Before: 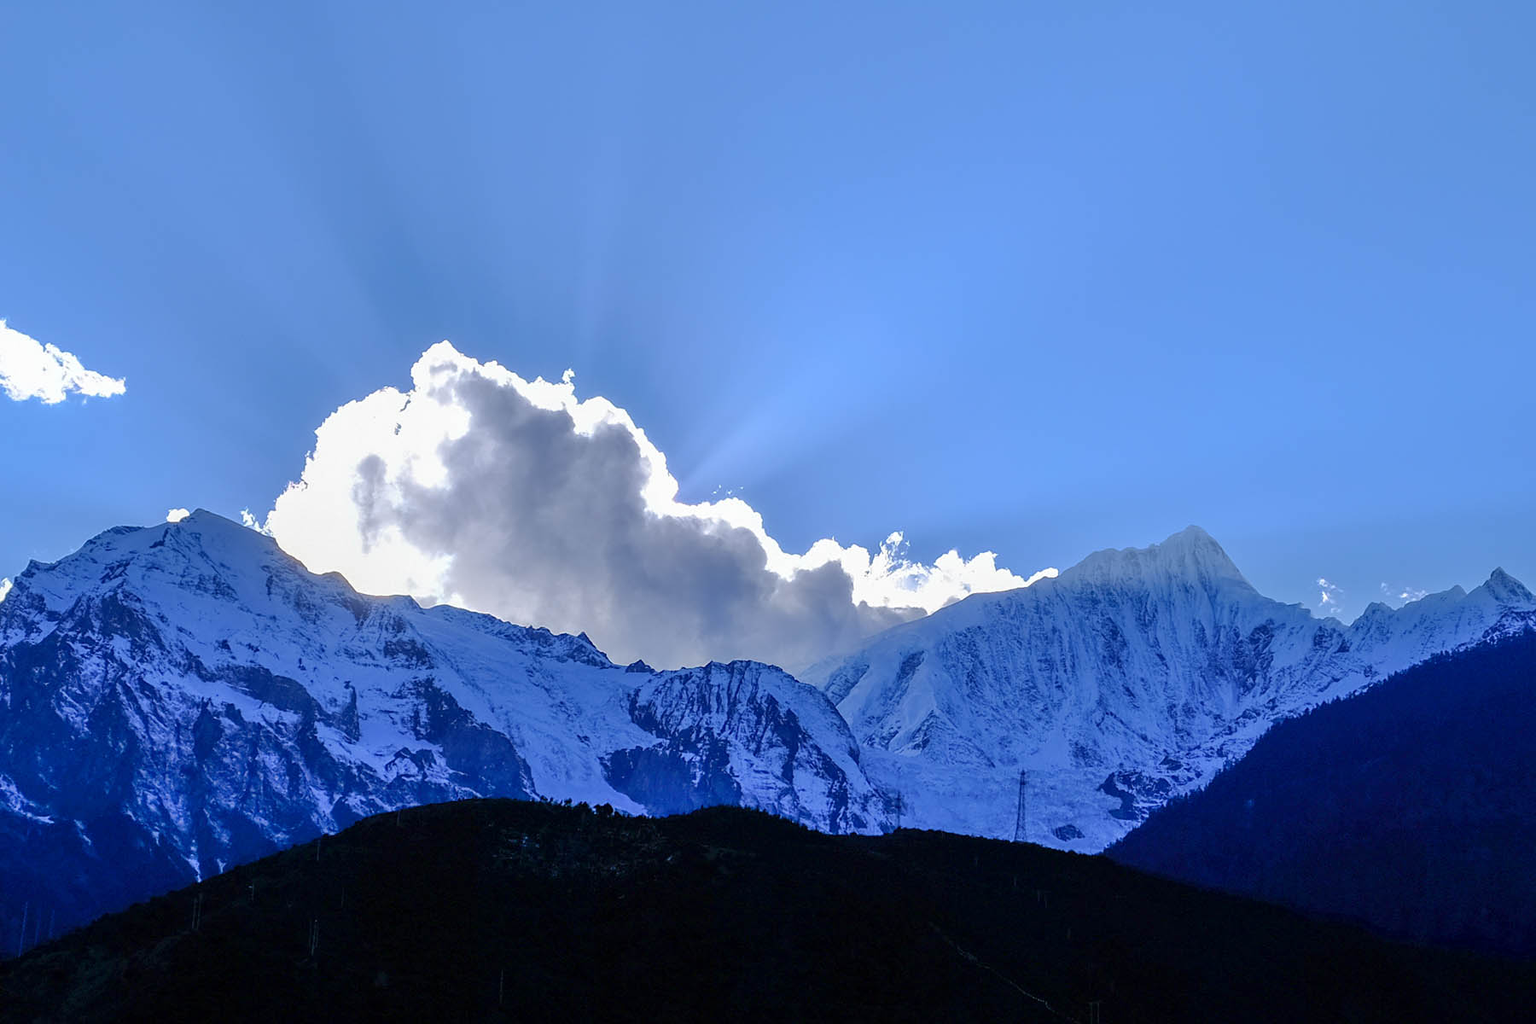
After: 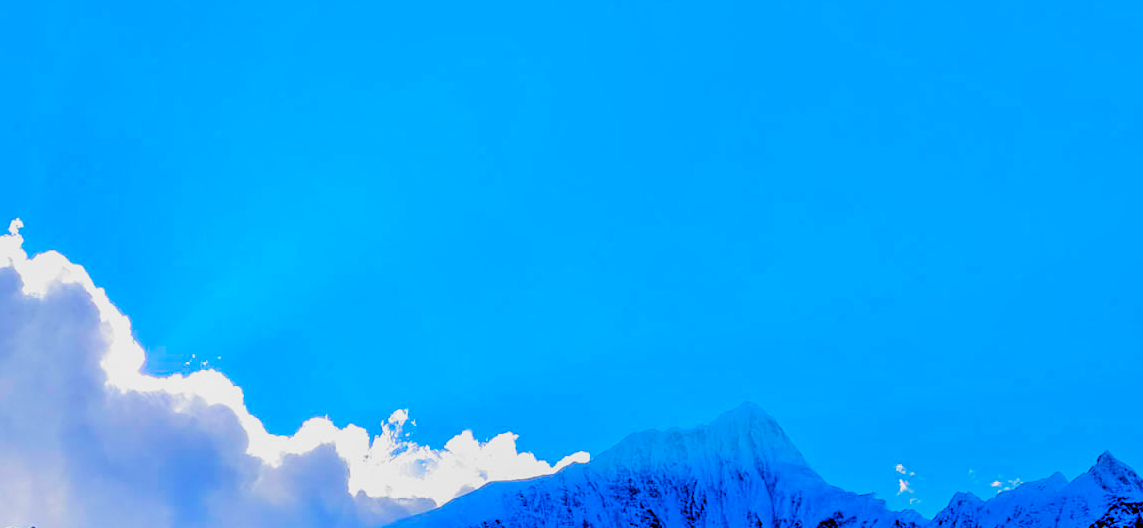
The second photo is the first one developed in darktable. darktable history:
crop: left 36.142%, top 17.87%, right 0.31%, bottom 38.079%
exposure: black level correction -0.002, exposure 0.531 EV, compensate highlight preservation false
filmic rgb: black relative exposure -3.66 EV, white relative exposure 2.44 EV, hardness 3.27, add noise in highlights 0.001, preserve chrominance no, color science v3 (2019), use custom middle-gray values true, contrast in highlights soft
shadows and highlights: shadows -41.28, highlights 62.3, highlights color adjustment 0.645%, soften with gaussian
contrast brightness saturation: saturation -0.033
color balance rgb: shadows lift › chroma 3.244%, shadows lift › hue 281.83°, linear chroma grading › shadows -39.769%, linear chroma grading › highlights 40.022%, linear chroma grading › global chroma 45.102%, linear chroma grading › mid-tones -29.834%, perceptual saturation grading › global saturation 24.995%, contrast -29.785%
